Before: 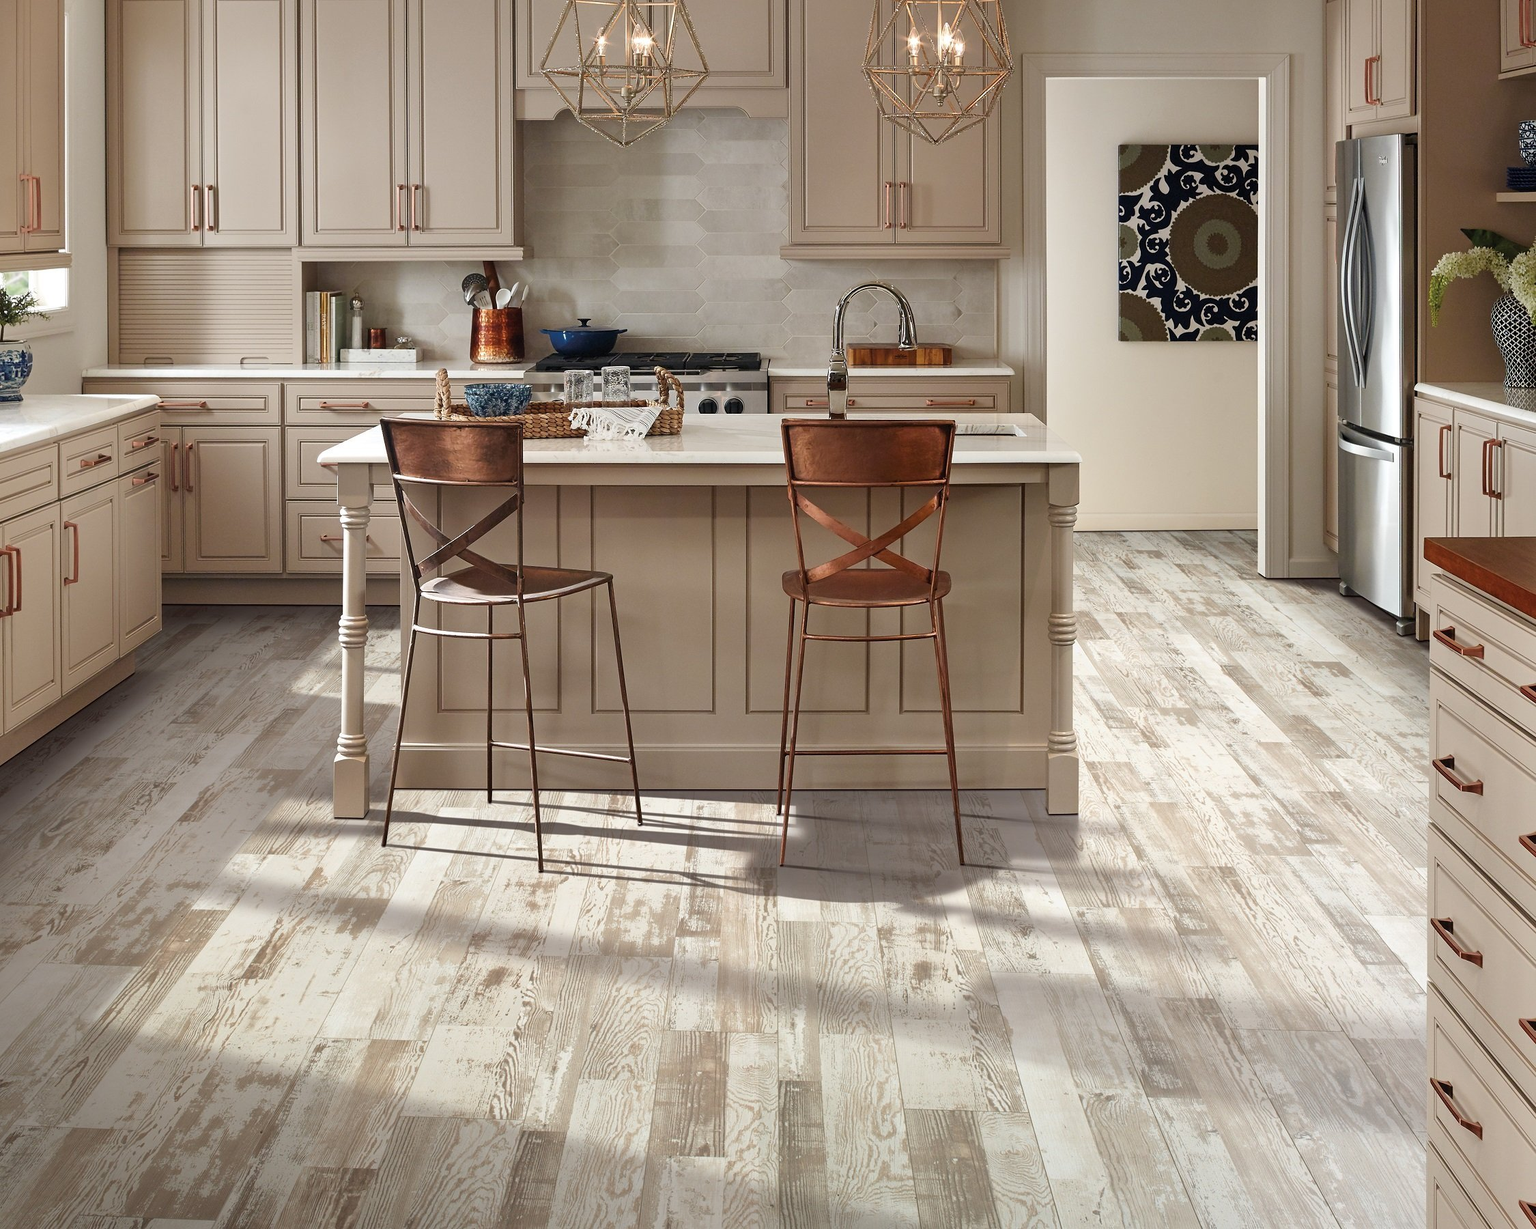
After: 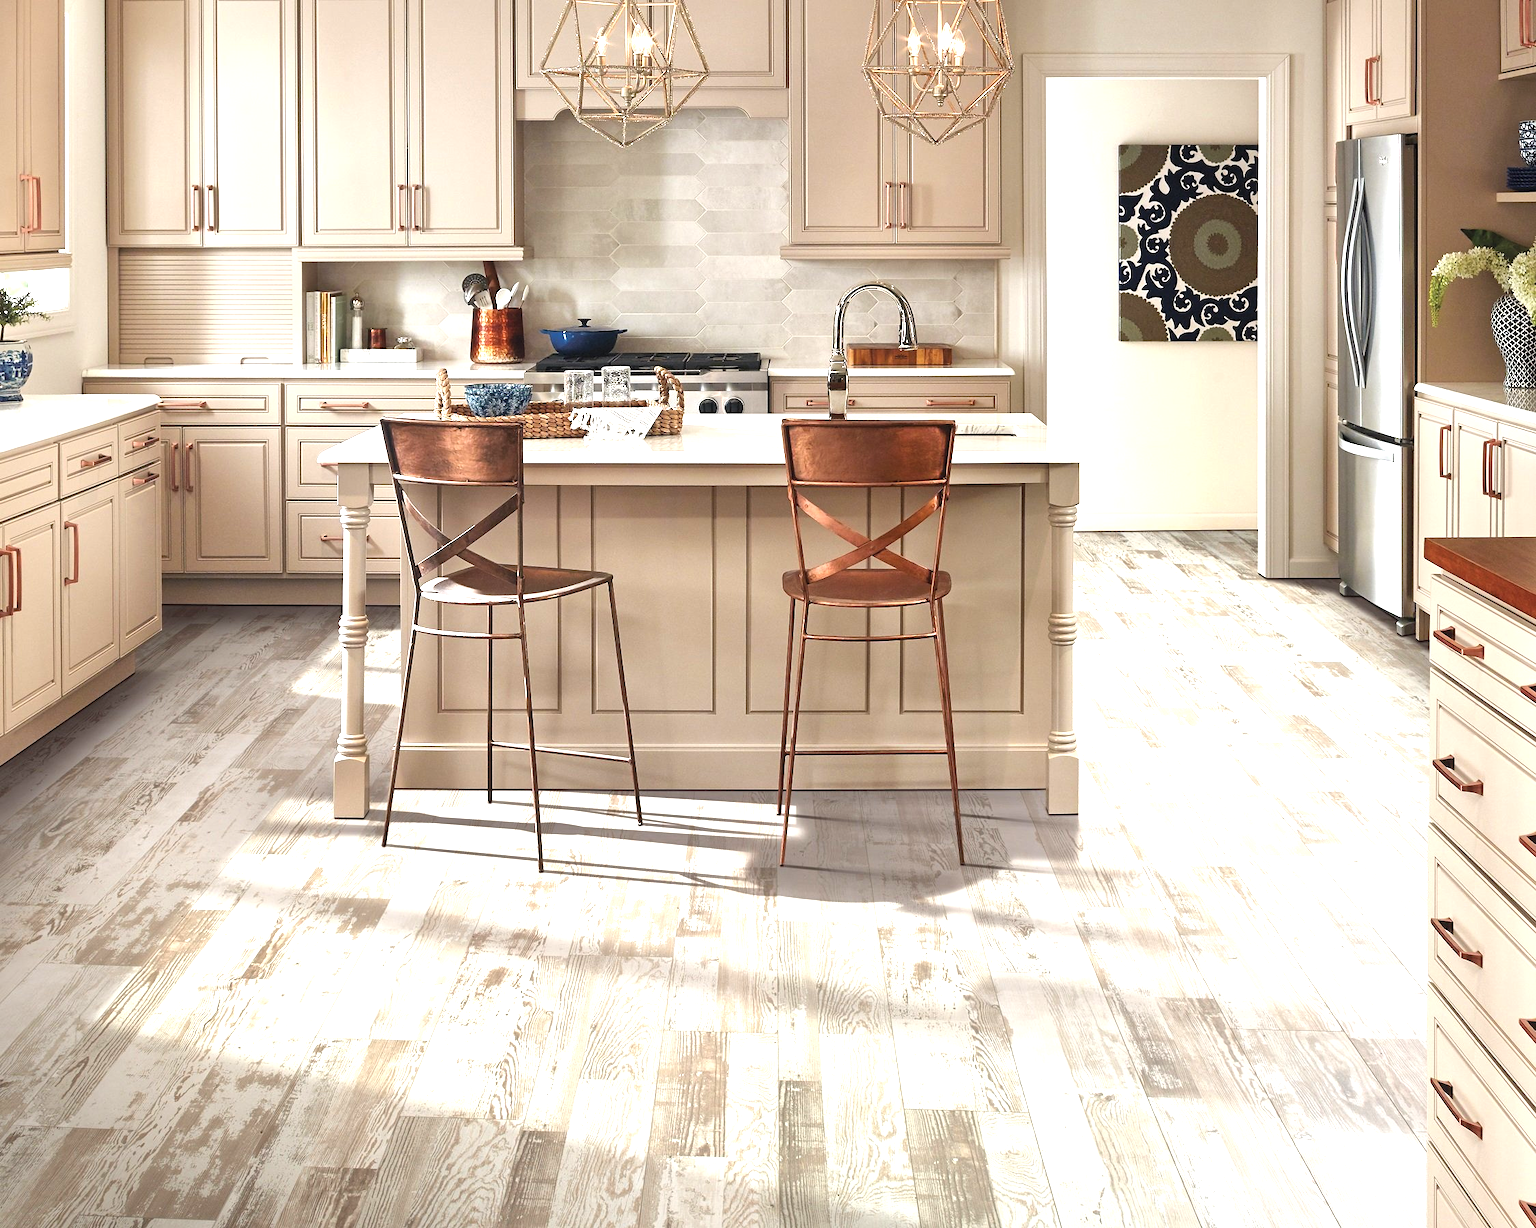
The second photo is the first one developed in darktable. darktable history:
local contrast: mode bilateral grid, contrast 20, coarseness 51, detail 121%, midtone range 0.2
exposure: black level correction -0.002, exposure 1.111 EV, compensate highlight preservation false
